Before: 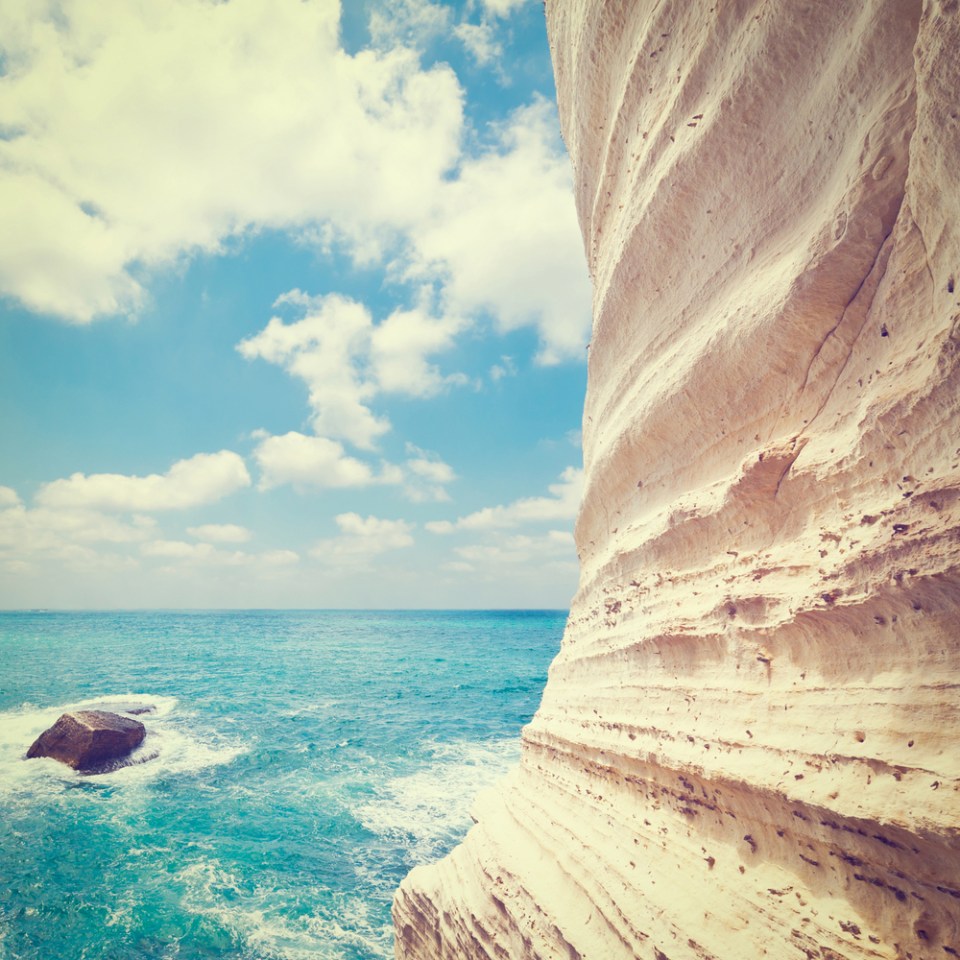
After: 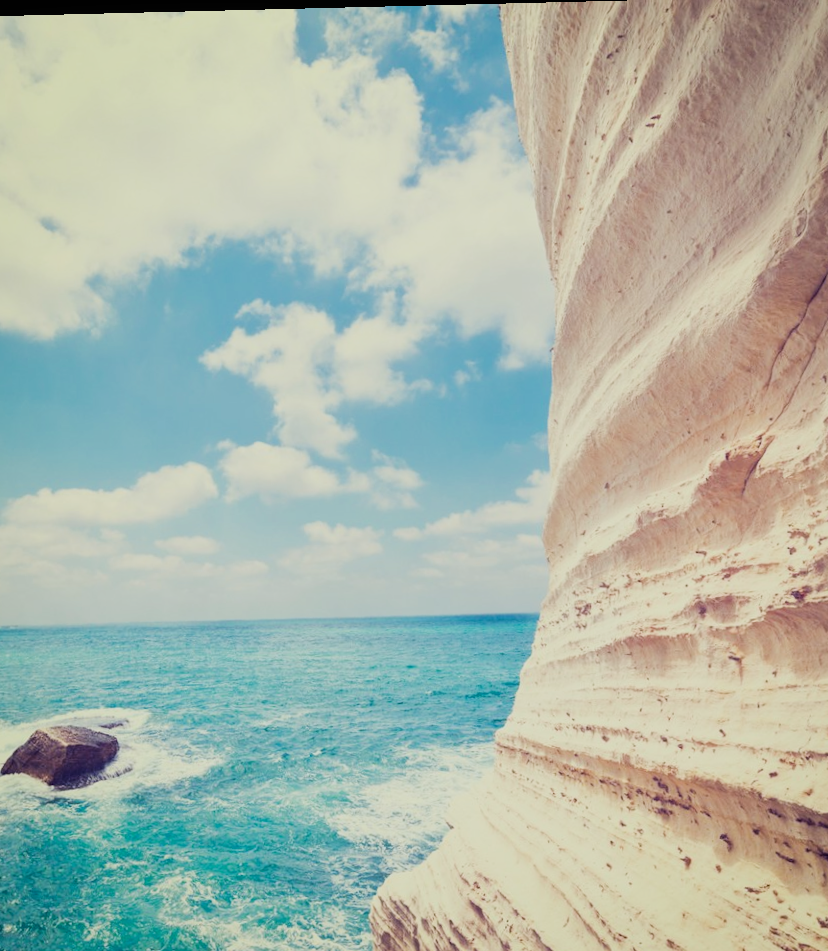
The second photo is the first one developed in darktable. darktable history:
filmic rgb: middle gray luminance 29.05%, black relative exposure -10.34 EV, white relative exposure 5.49 EV, target black luminance 0%, hardness 3.92, latitude 1.19%, contrast 1.123, highlights saturation mix 5.18%, shadows ↔ highlights balance 14.49%
local contrast: highlights 104%, shadows 98%, detail 120%, midtone range 0.2
crop and rotate: angle 1.43°, left 4.555%, top 0.628%, right 11.209%, bottom 2.632%
